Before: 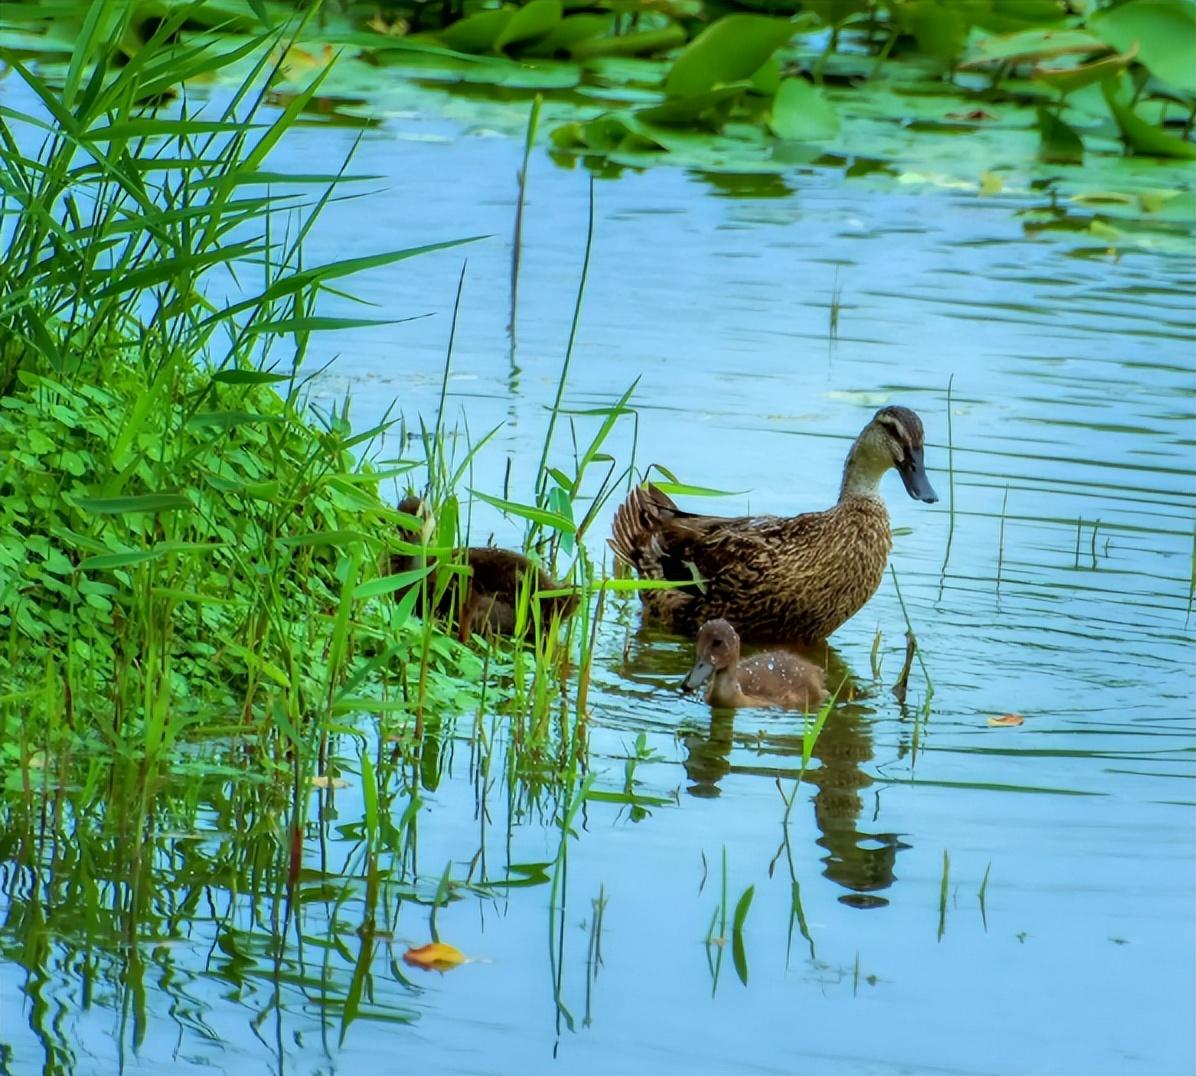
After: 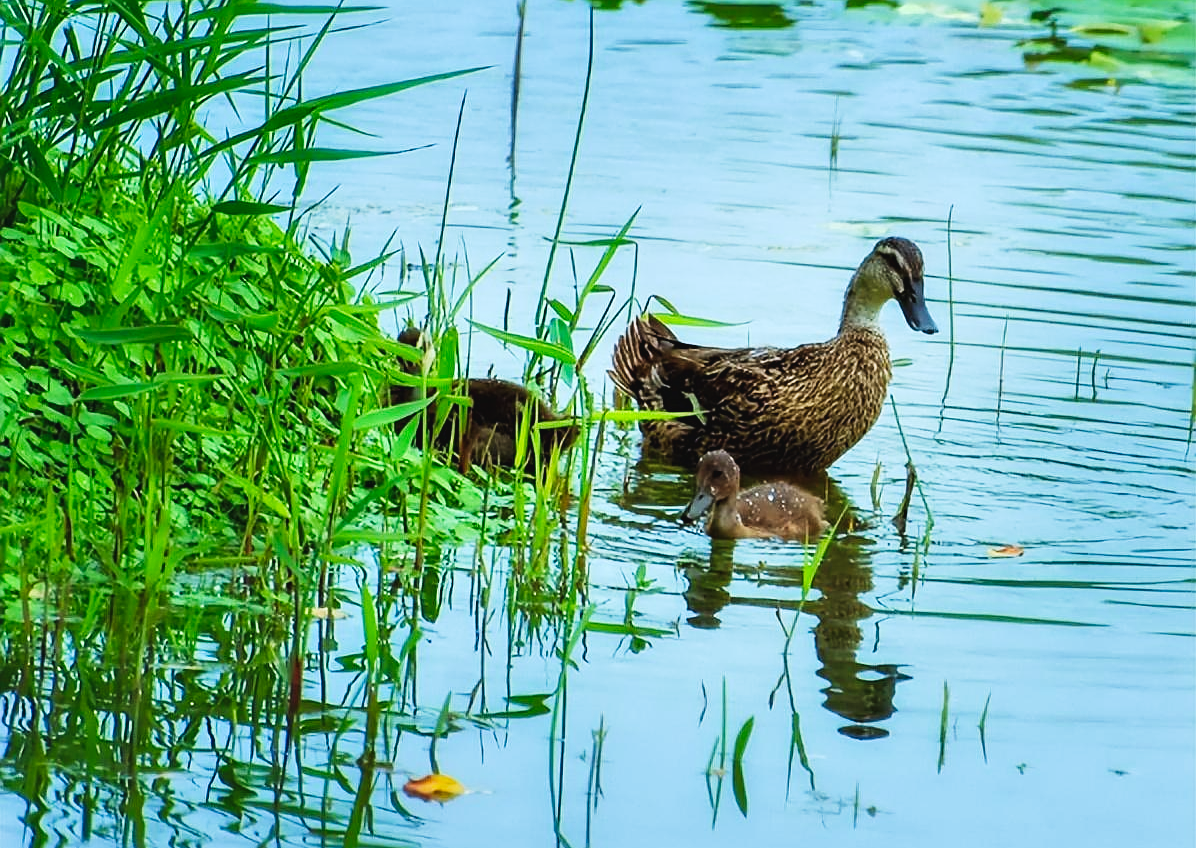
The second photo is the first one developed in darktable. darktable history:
crop and rotate: top 15.755%, bottom 5.352%
sharpen: on, module defaults
tone curve: curves: ch0 [(0, 0.032) (0.181, 0.156) (0.751, 0.829) (1, 1)], preserve colors none
